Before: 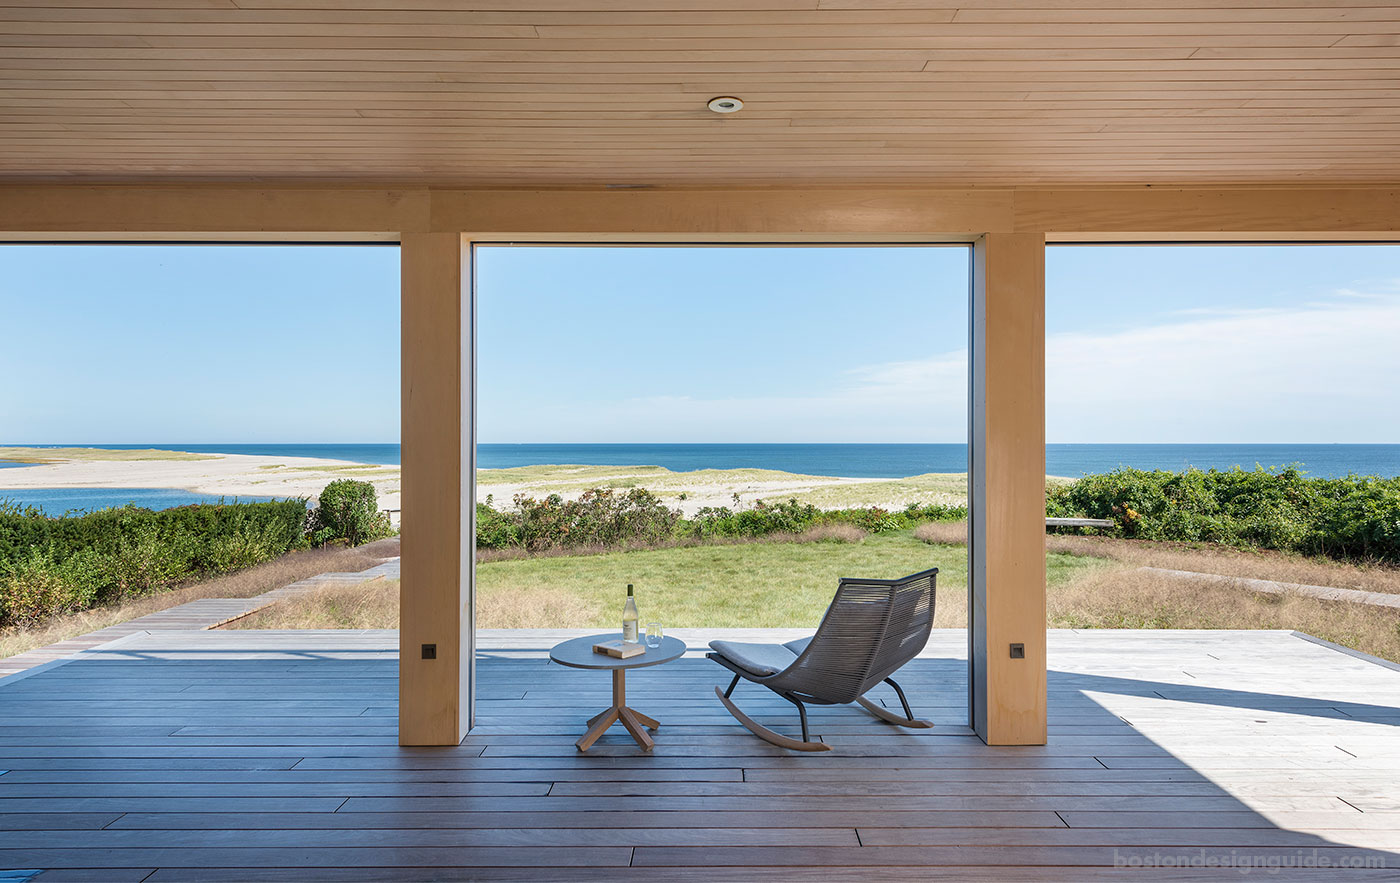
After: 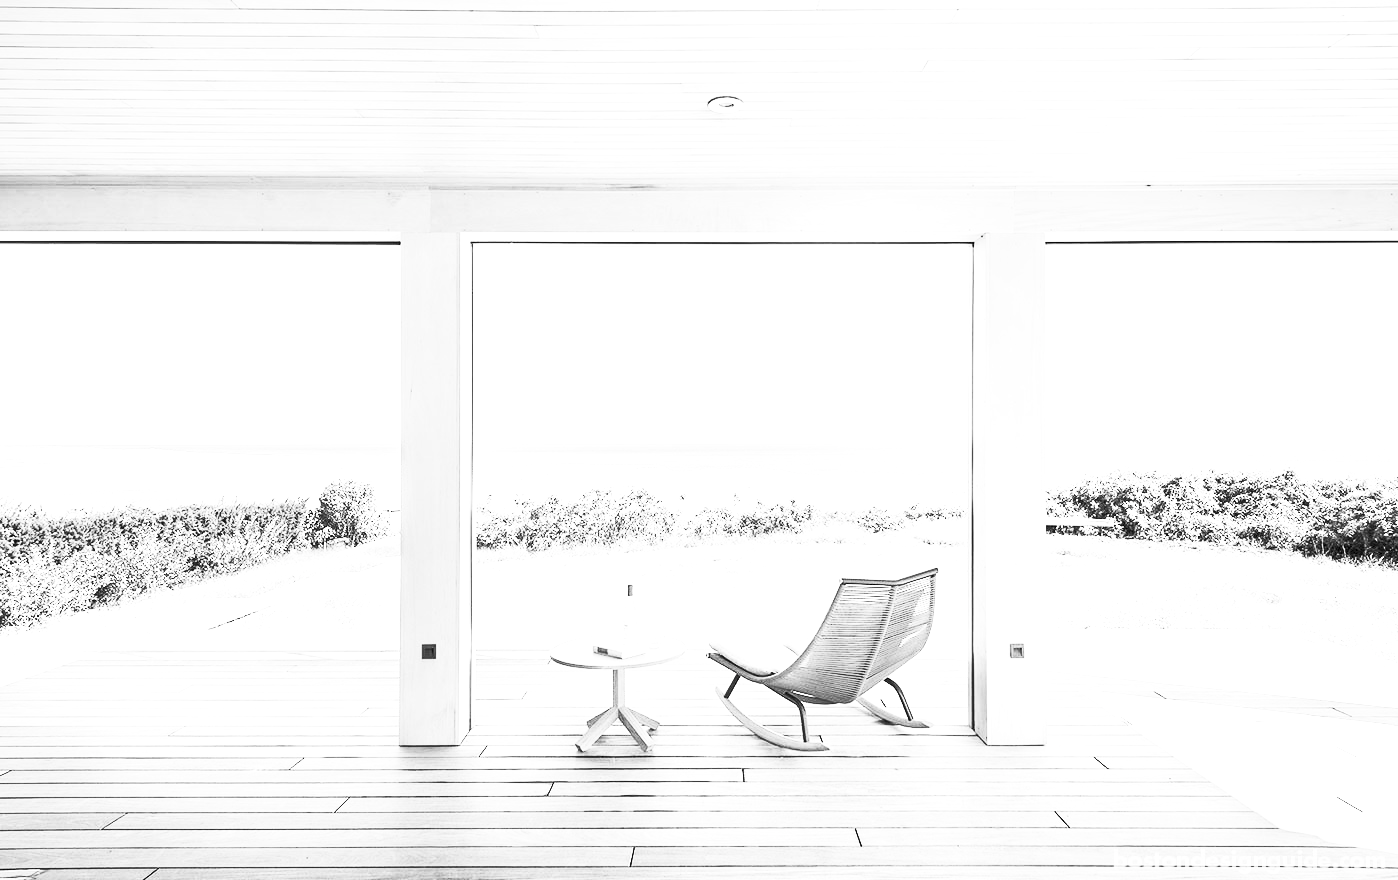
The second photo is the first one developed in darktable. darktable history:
tone curve: curves: ch0 [(0, 0) (0.003, 0.003) (0.011, 0.011) (0.025, 0.025) (0.044, 0.044) (0.069, 0.068) (0.1, 0.099) (0.136, 0.134) (0.177, 0.175) (0.224, 0.222) (0.277, 0.274) (0.335, 0.331) (0.399, 0.395) (0.468, 0.463) (0.543, 0.554) (0.623, 0.632) (0.709, 0.716) (0.801, 0.805) (0.898, 0.9) (1, 1)], preserve colors none
exposure: exposure 2.003 EV, compensate highlight preservation false
contrast brightness saturation: contrast 0.53, brightness 0.47, saturation -1
crop: top 0.05%, bottom 0.098%
